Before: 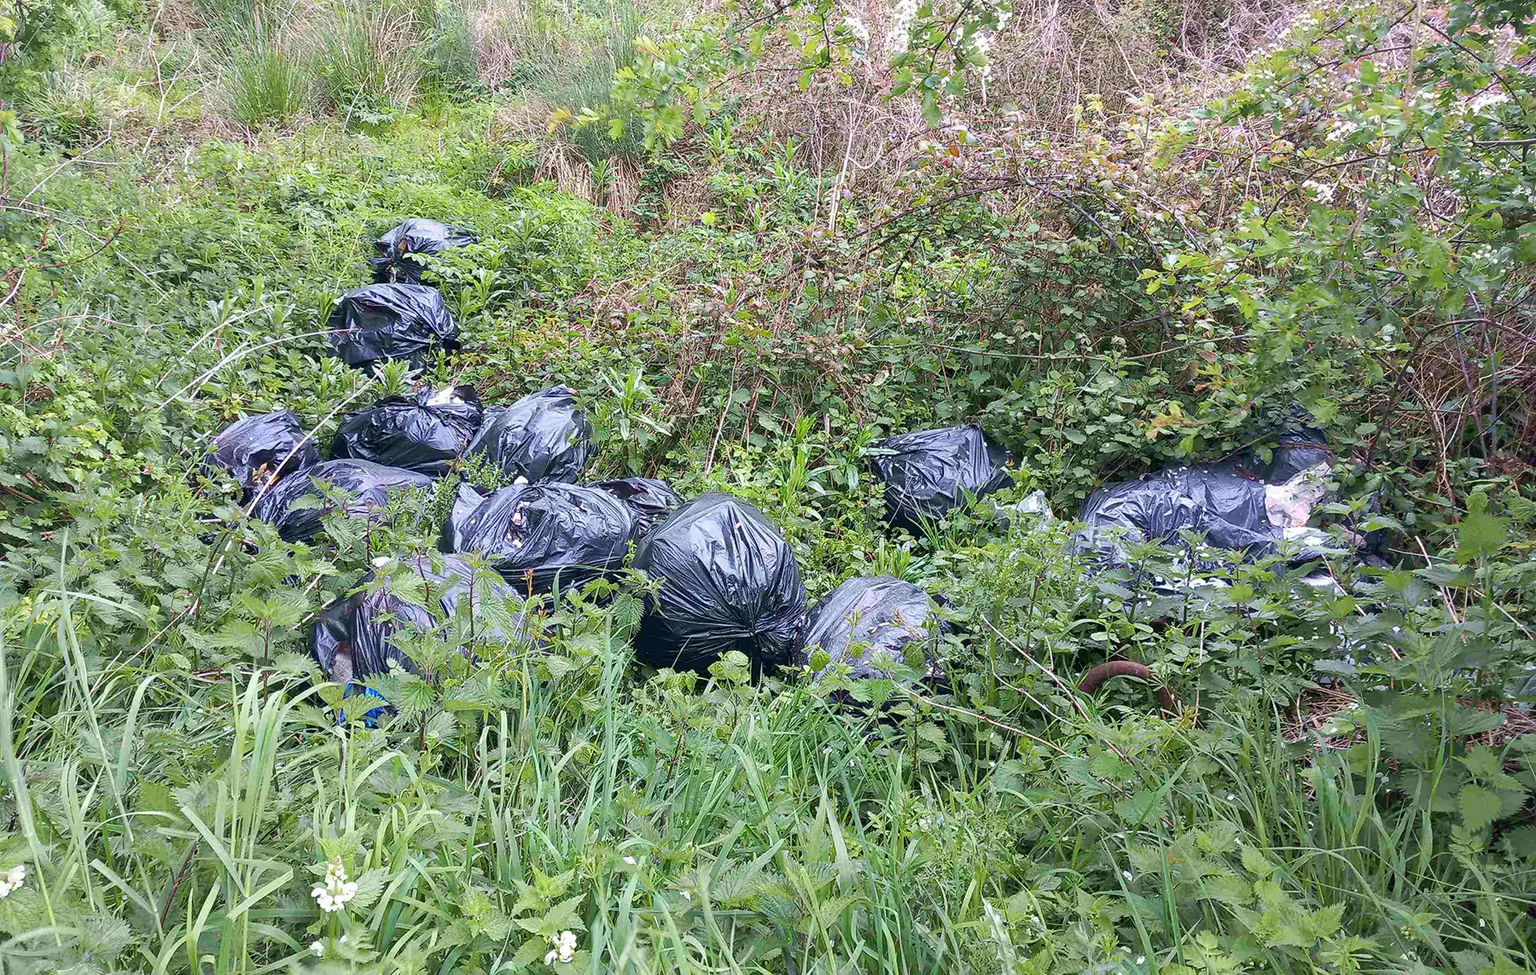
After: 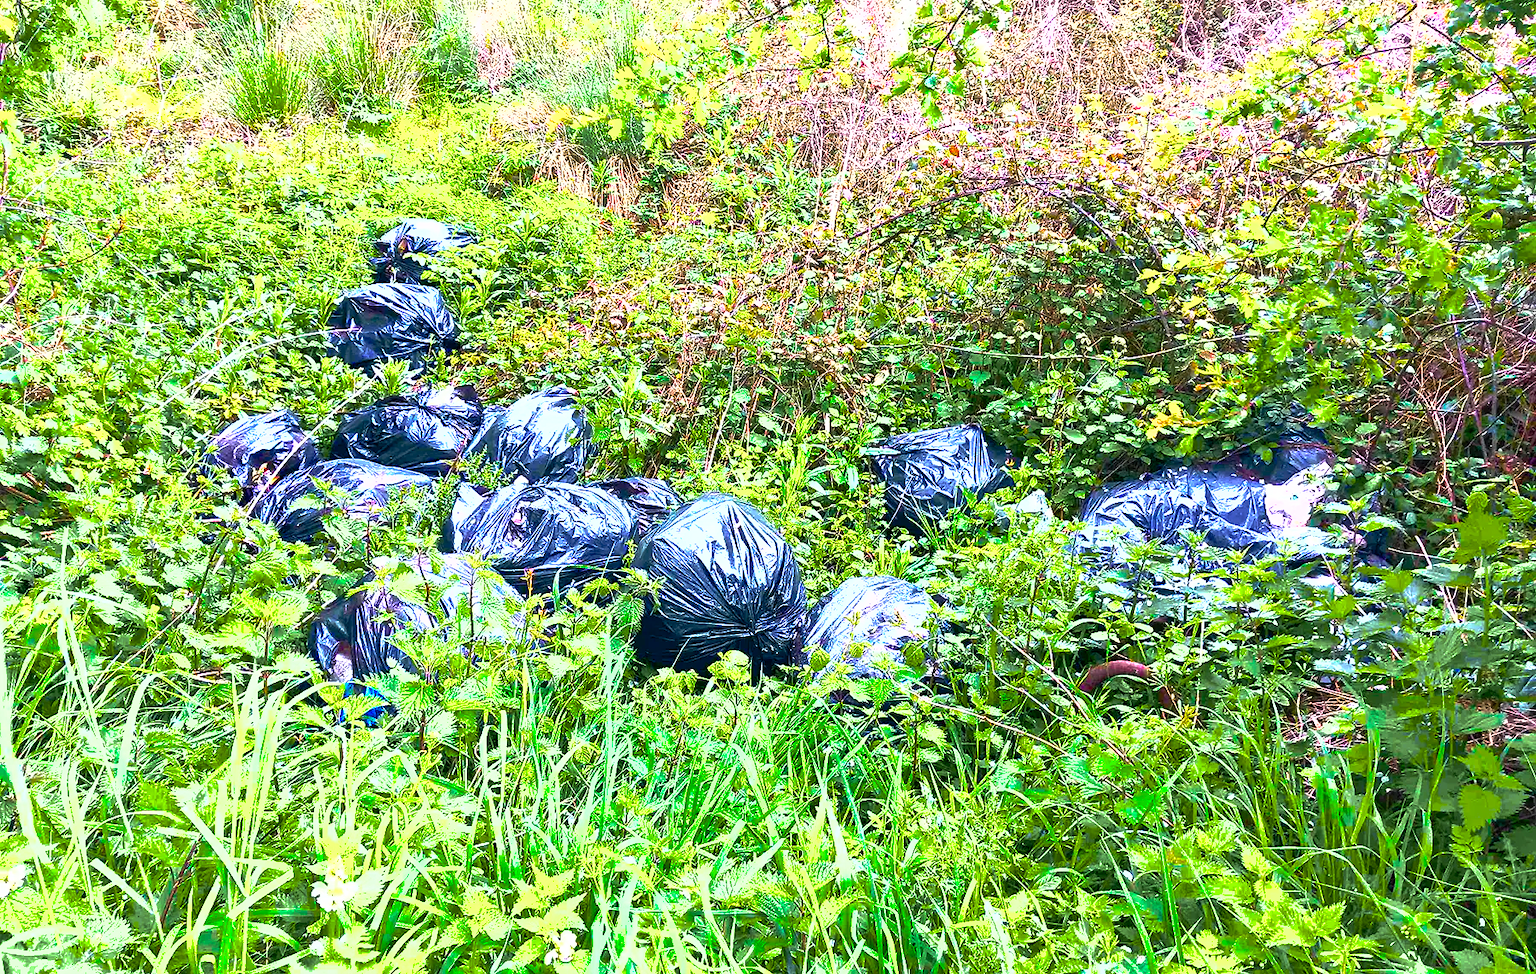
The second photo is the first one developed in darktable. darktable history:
color balance rgb: linear chroma grading › shadows -30%, linear chroma grading › global chroma 35%, perceptual saturation grading › global saturation 75%, perceptual saturation grading › shadows -30%, perceptual brilliance grading › highlights 75%, perceptual brilliance grading › shadows -30%, global vibrance 35%
shadows and highlights: on, module defaults
